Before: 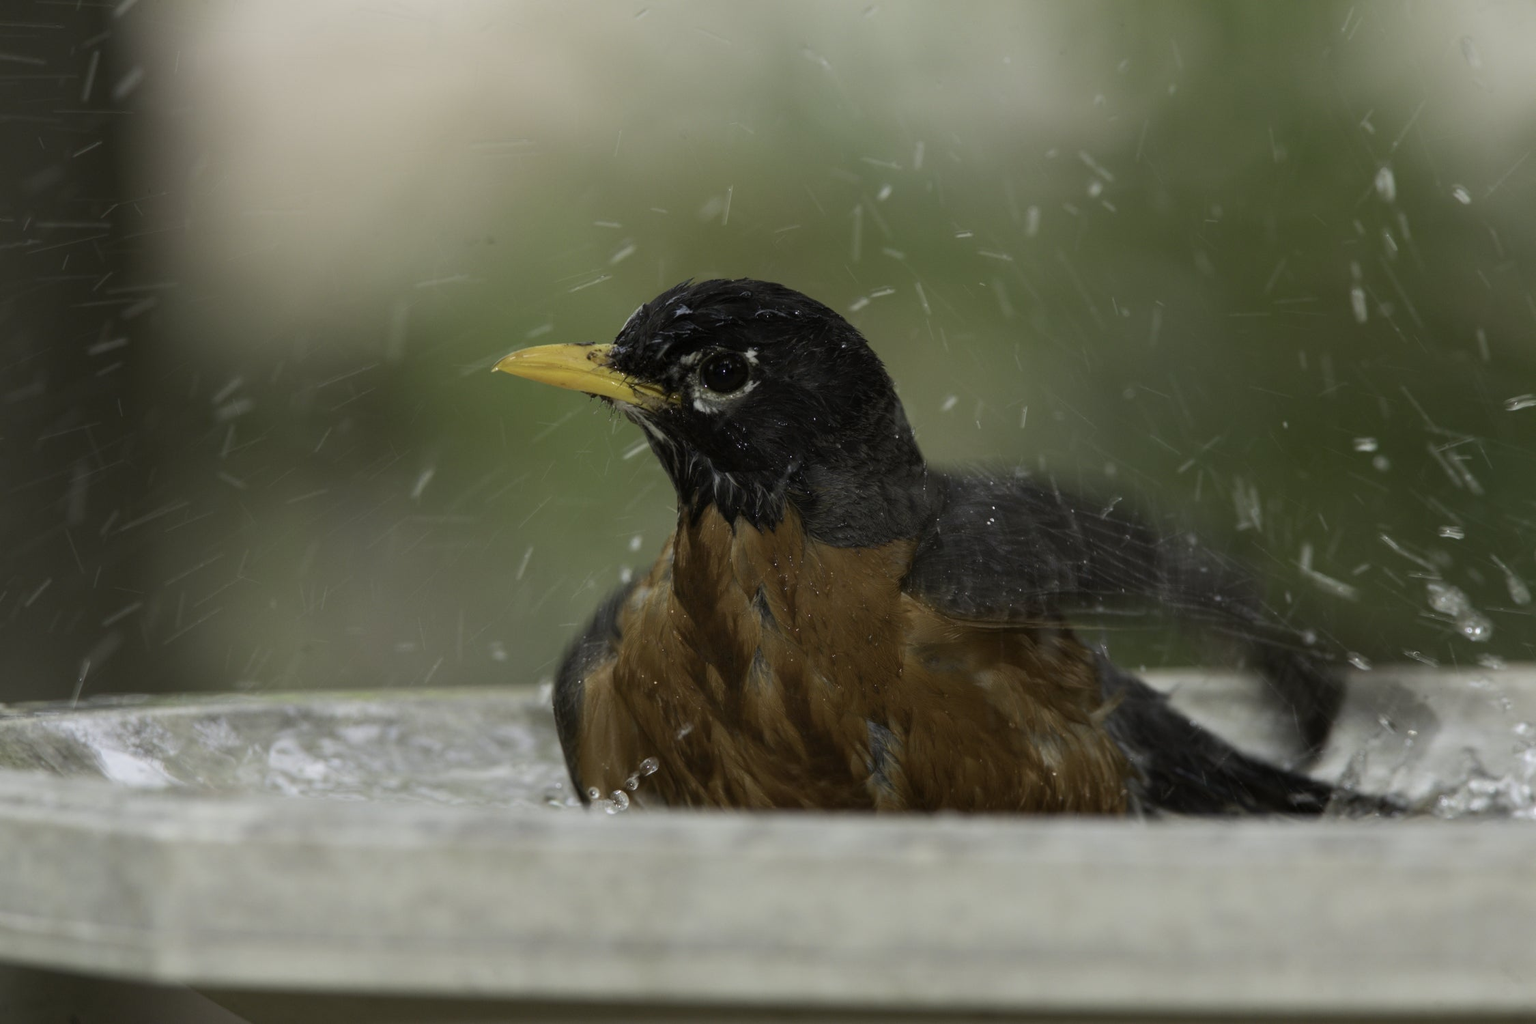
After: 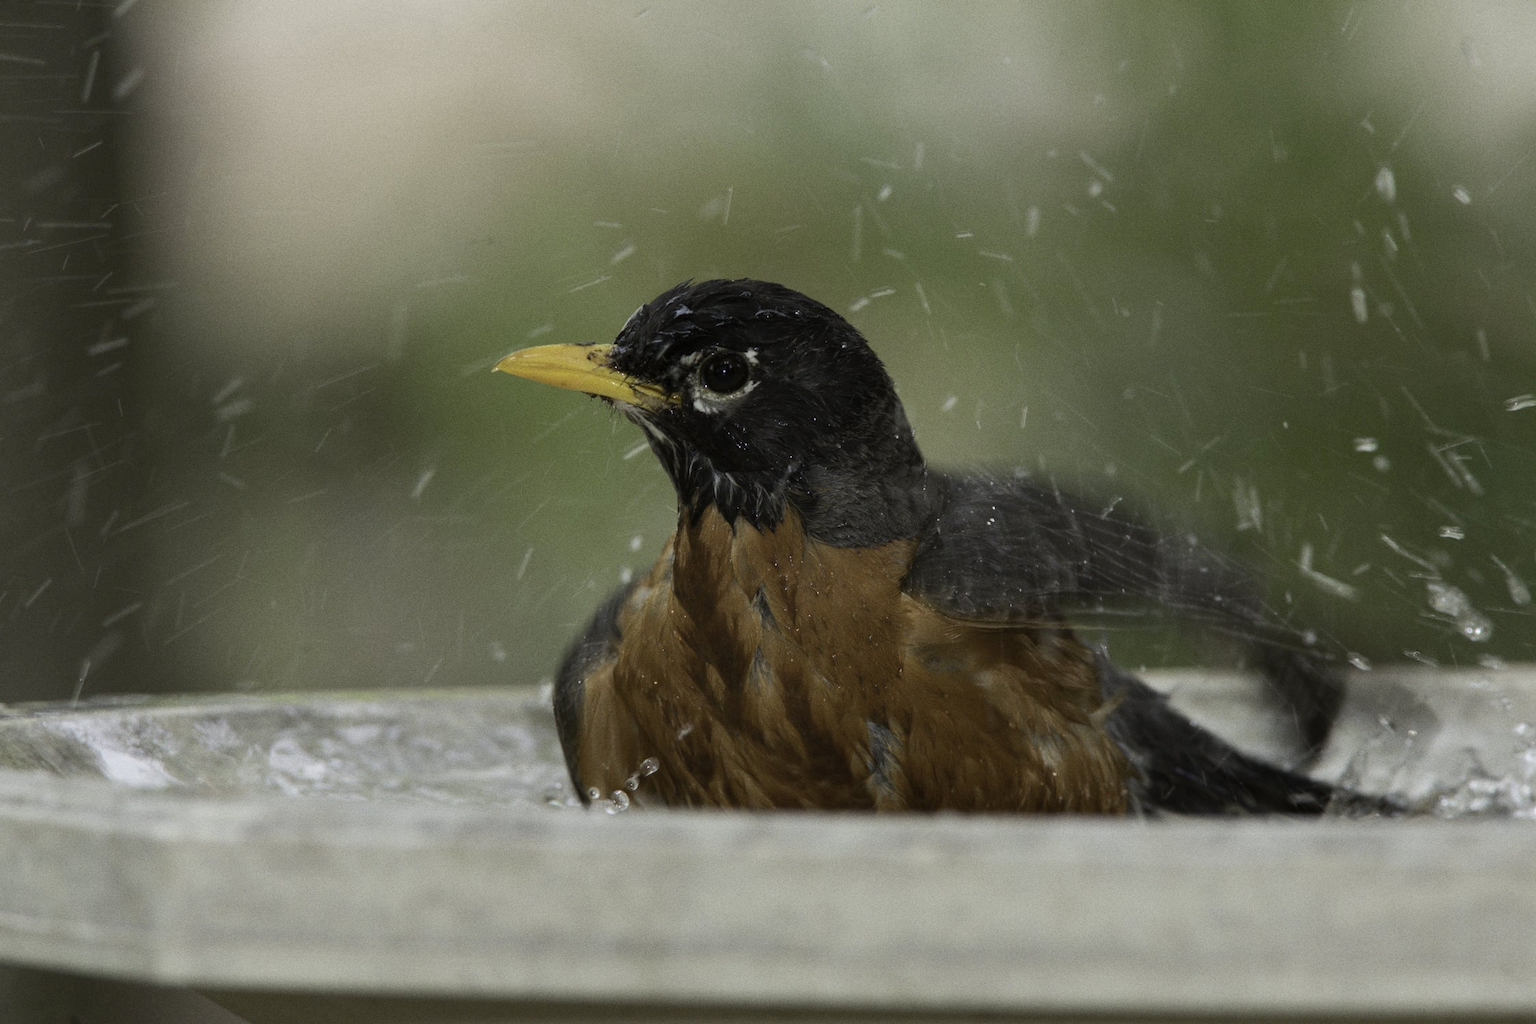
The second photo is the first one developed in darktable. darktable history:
shadows and highlights: radius 264.75, soften with gaussian
grain: coarseness 0.09 ISO
